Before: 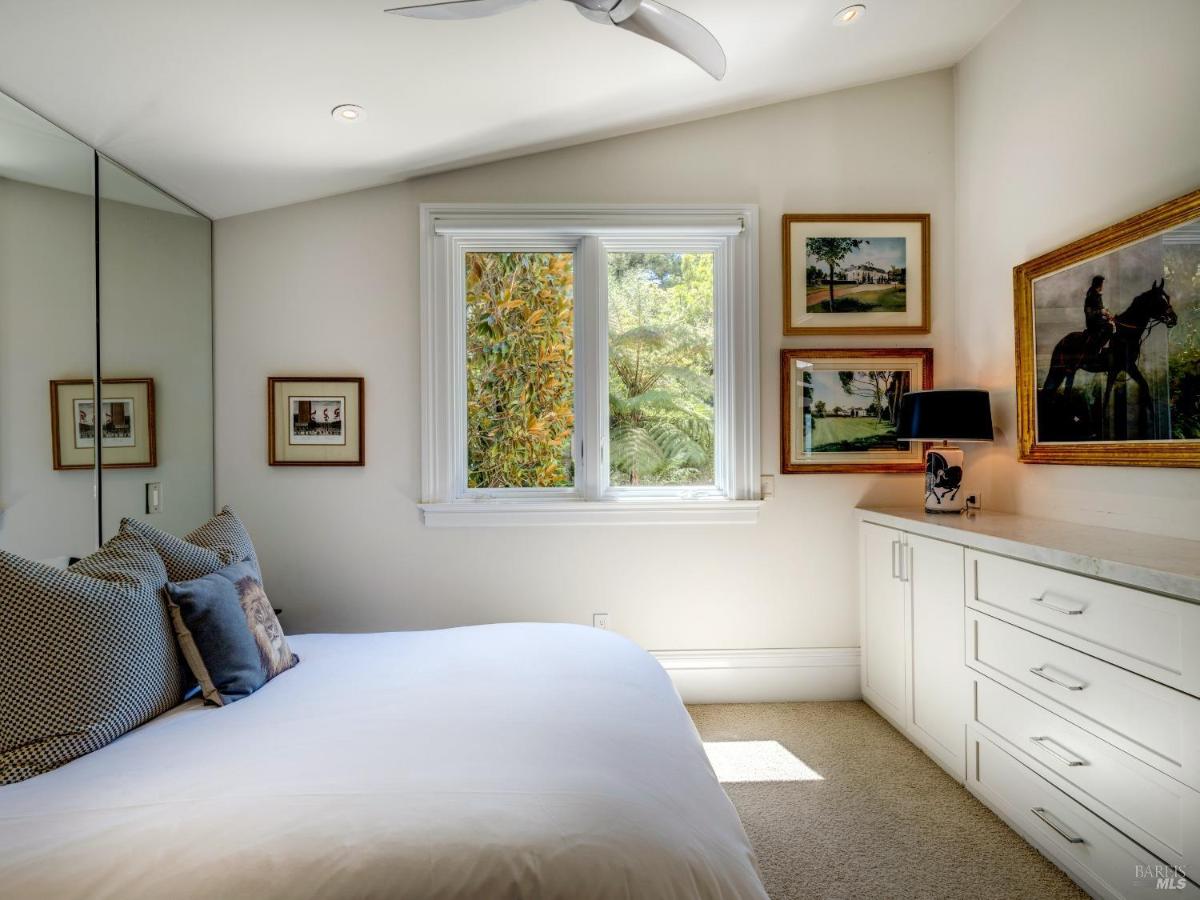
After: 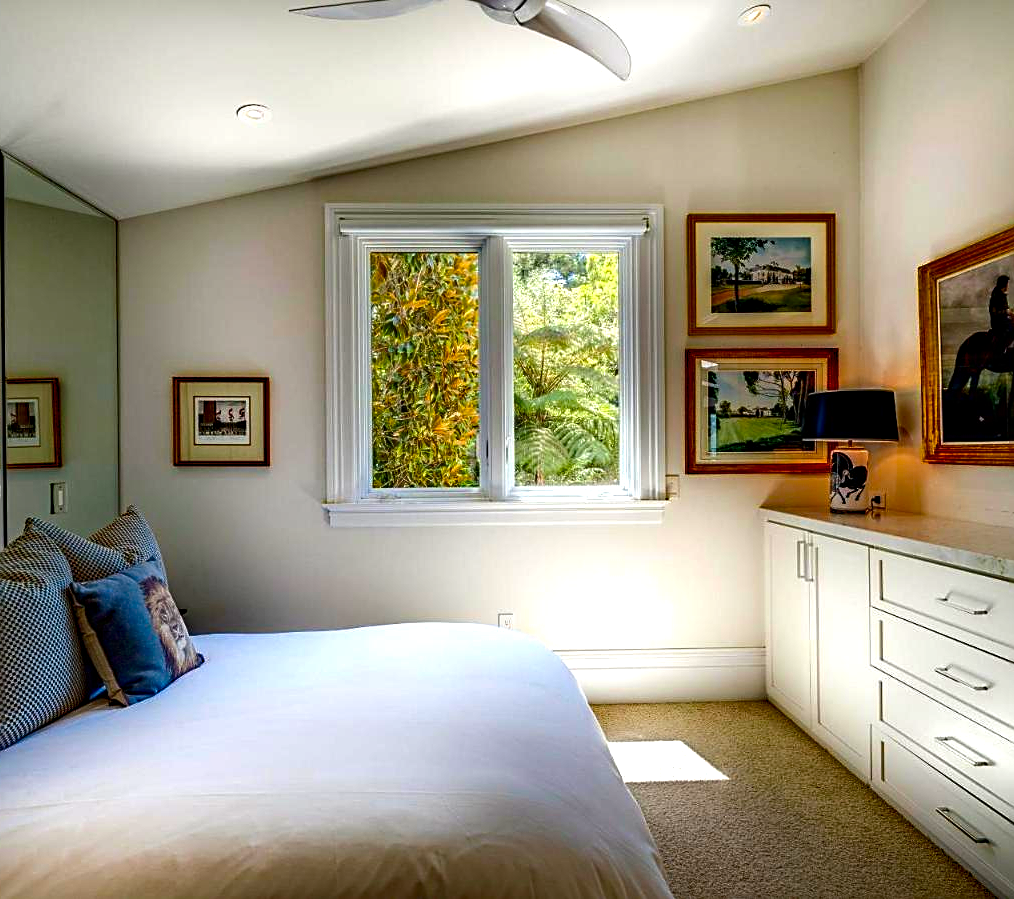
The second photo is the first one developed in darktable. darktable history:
exposure: exposure 0.373 EV, compensate exposure bias true, compensate highlight preservation false
sharpen: on, module defaults
color balance rgb: linear chroma grading › global chroma 10.032%, perceptual saturation grading › global saturation 0.042%, global vibrance 20%
crop: left 7.95%, right 7.469%
haze removal: strength 0.301, distance 0.255, compatibility mode true, adaptive false
contrast brightness saturation: brightness -0.247, saturation 0.2
shadows and highlights: radius 95.65, shadows -15.25, white point adjustment 0.173, highlights 32.78, compress 48.28%, soften with gaussian
